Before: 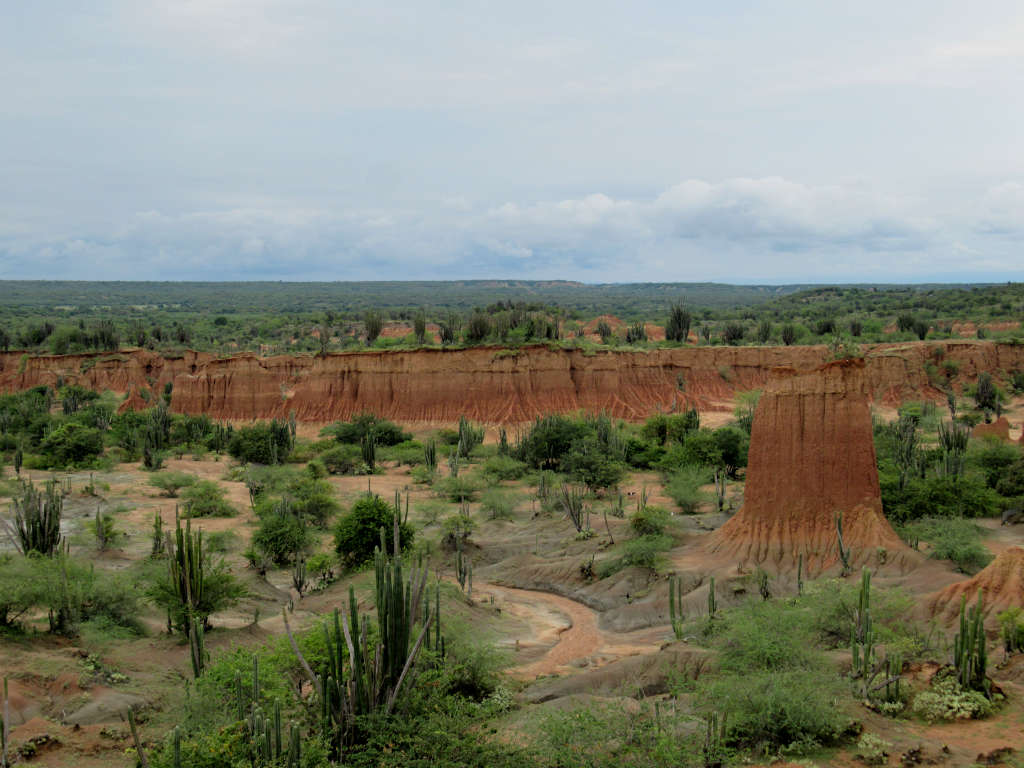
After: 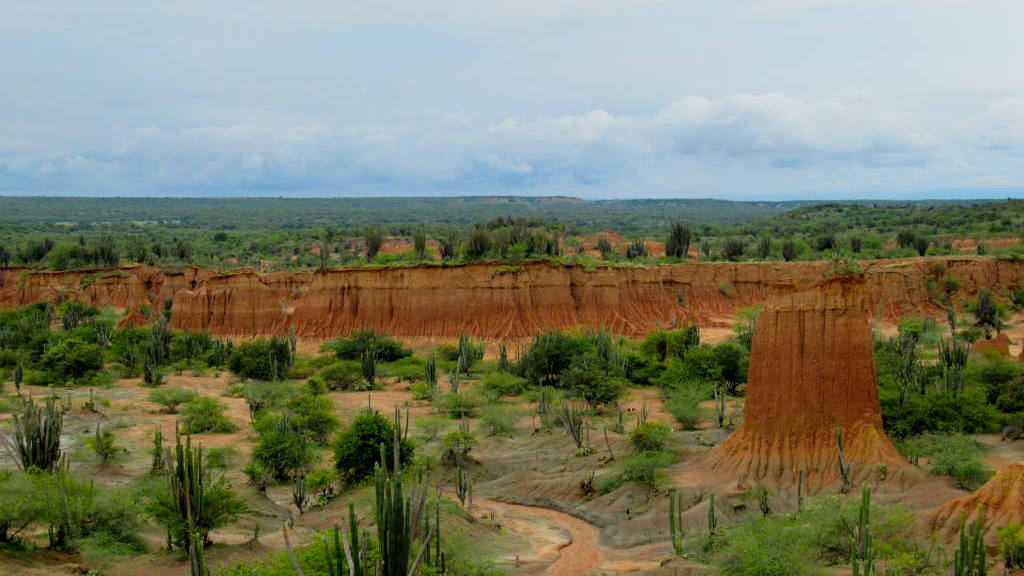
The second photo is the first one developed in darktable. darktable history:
crop: top 11.038%, bottom 13.962%
color balance rgb: perceptual saturation grading › global saturation 25%, global vibrance 20%
